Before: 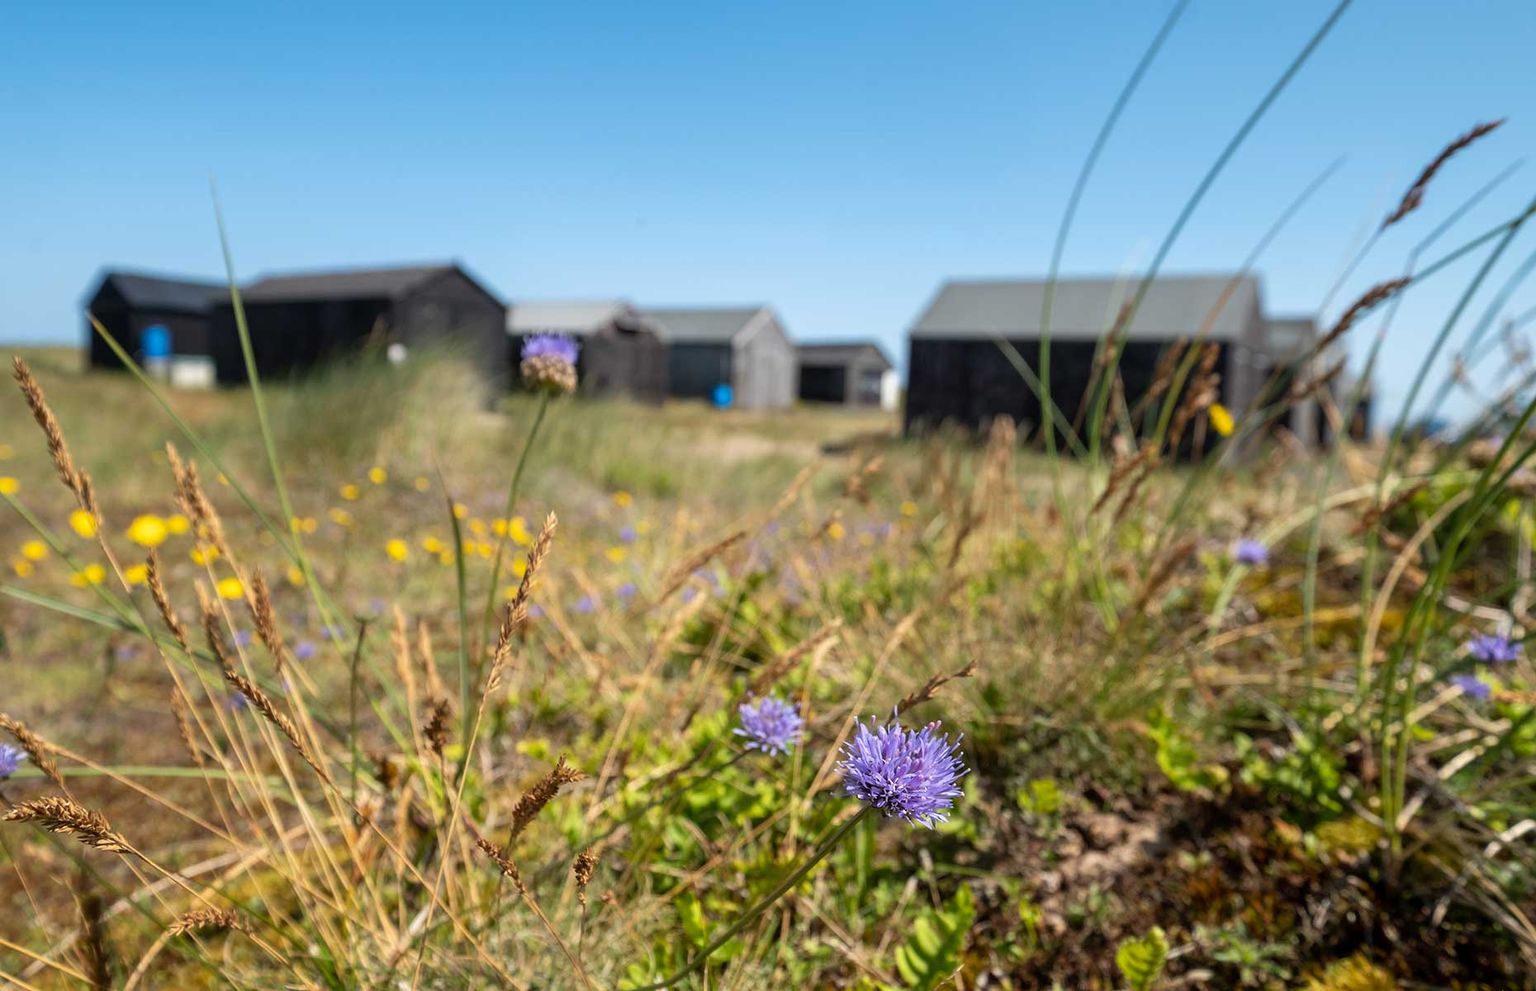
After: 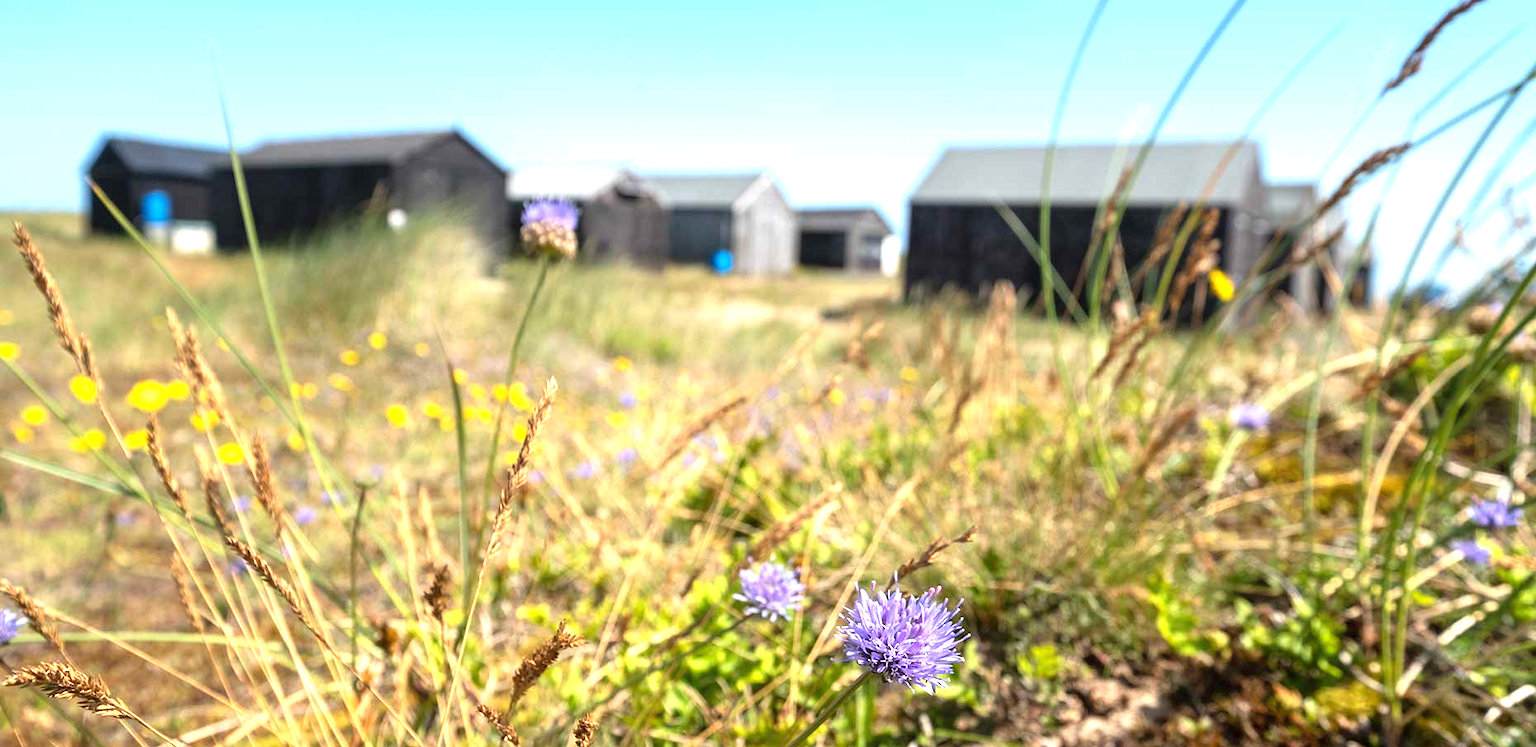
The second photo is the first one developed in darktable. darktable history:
crop: top 13.62%, bottom 10.942%
exposure: black level correction 0, exposure 1.097 EV, compensate exposure bias true, compensate highlight preservation false
